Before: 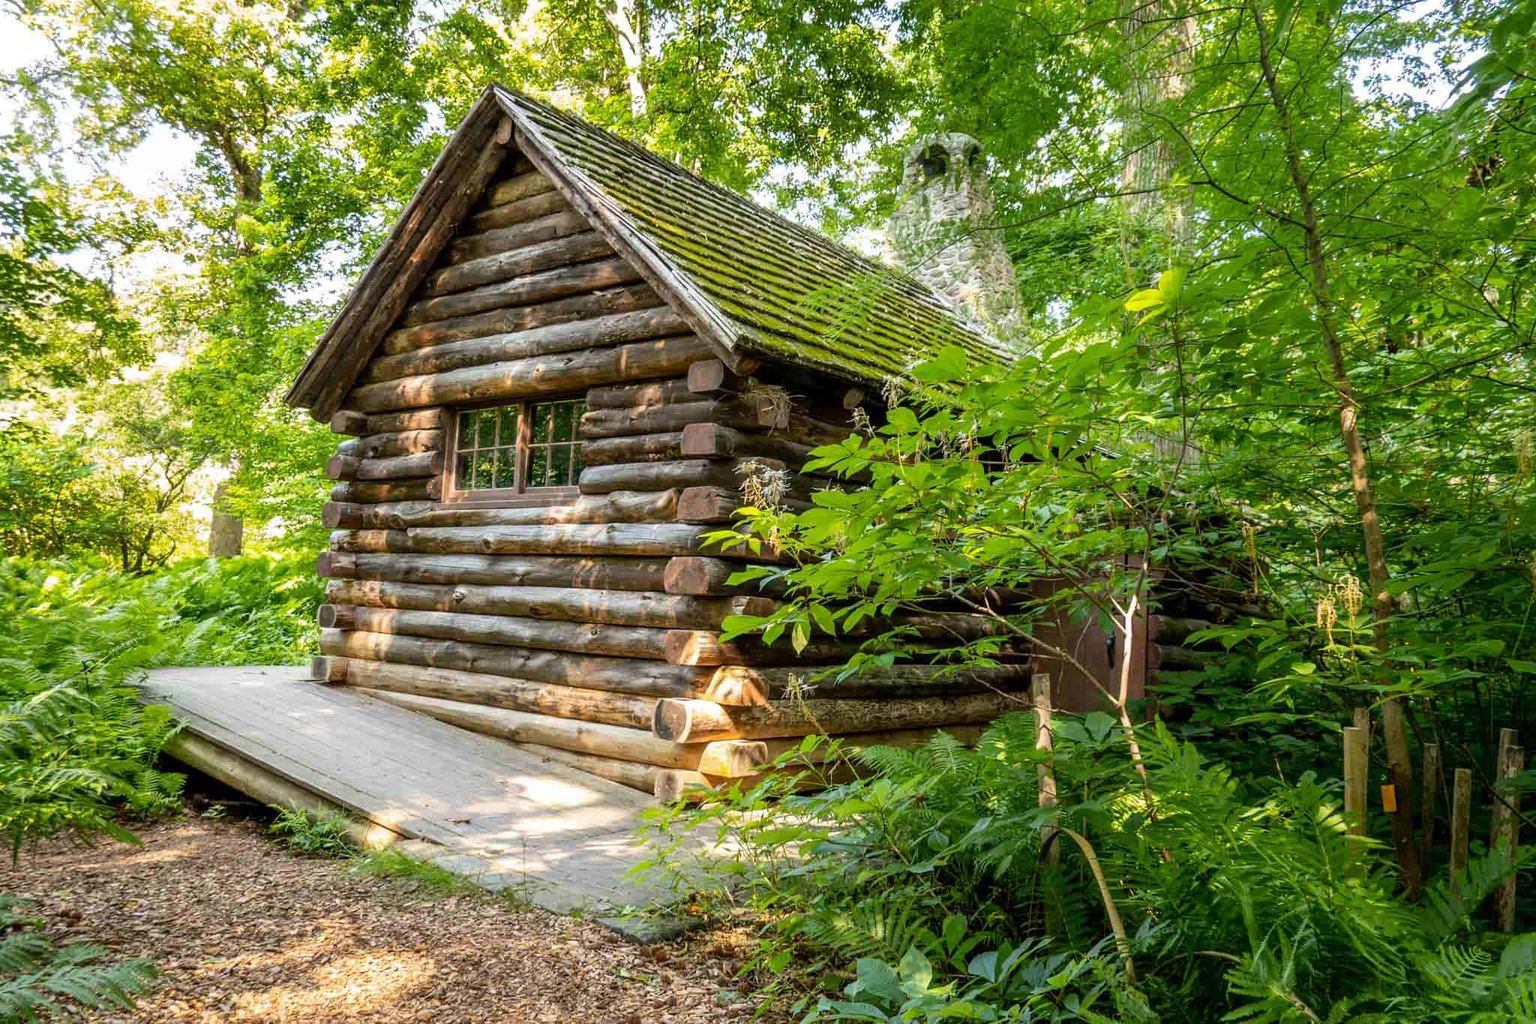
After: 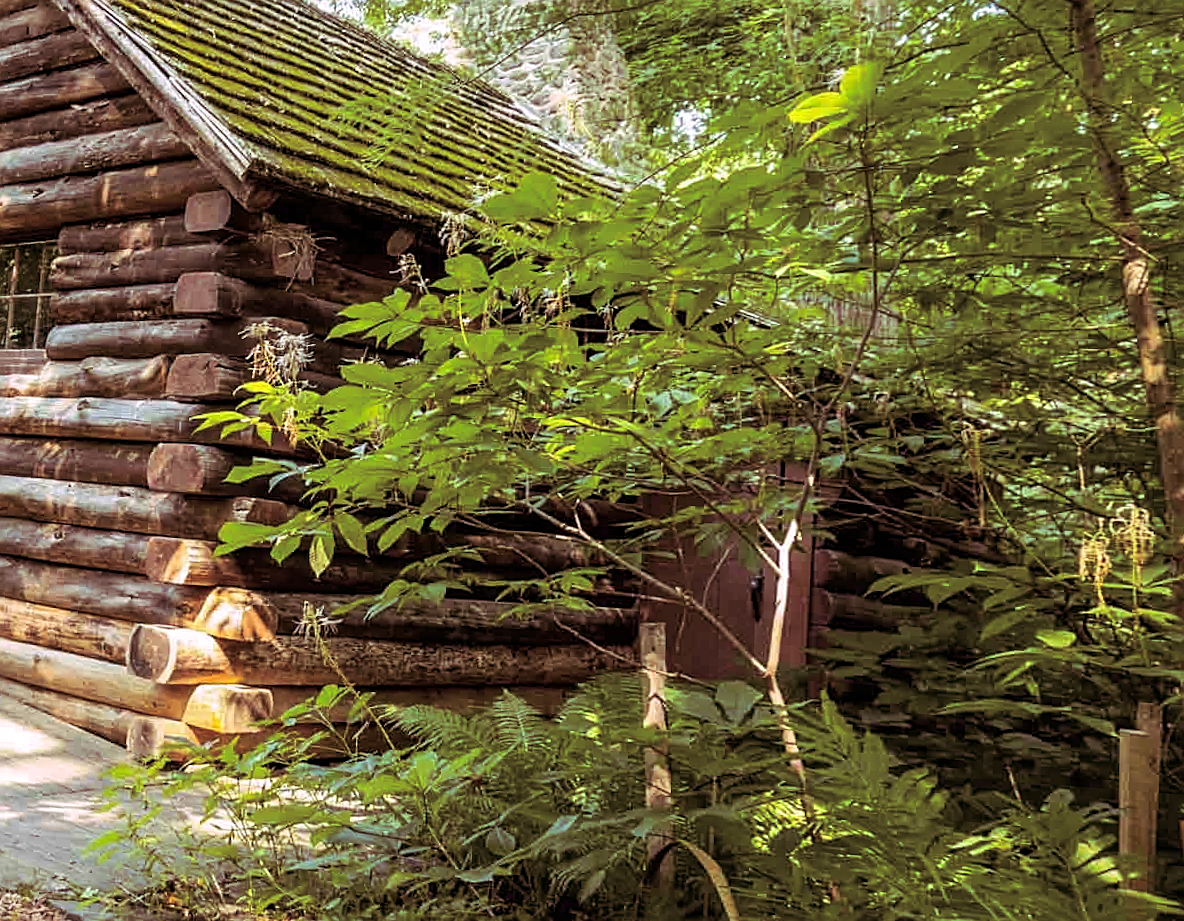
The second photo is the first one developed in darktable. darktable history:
split-toning: highlights › hue 298.8°, highlights › saturation 0.73, compress 41.76%
sharpen: on, module defaults
crop and rotate: left 28.256%, top 17.734%, right 12.656%, bottom 3.573%
rotate and perspective: rotation 1.69°, lens shift (vertical) -0.023, lens shift (horizontal) -0.291, crop left 0.025, crop right 0.988, crop top 0.092, crop bottom 0.842
